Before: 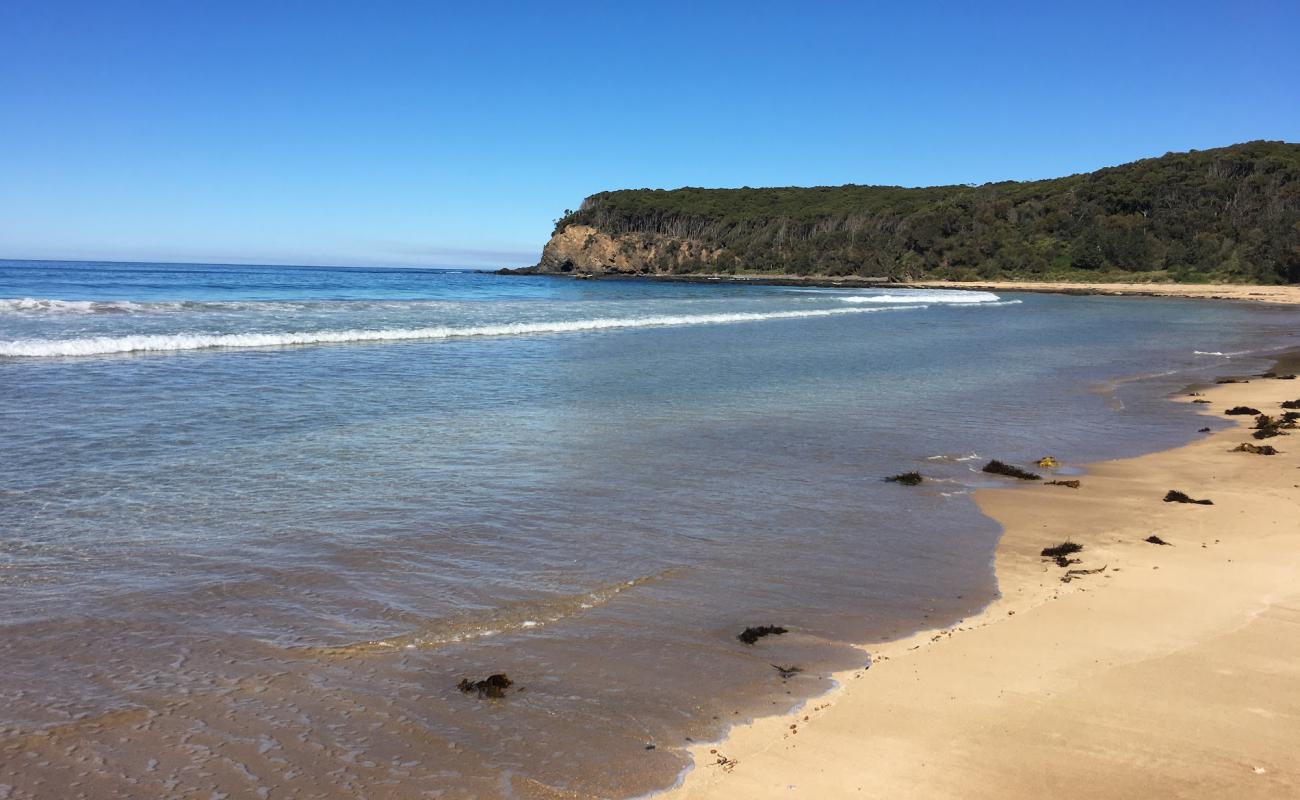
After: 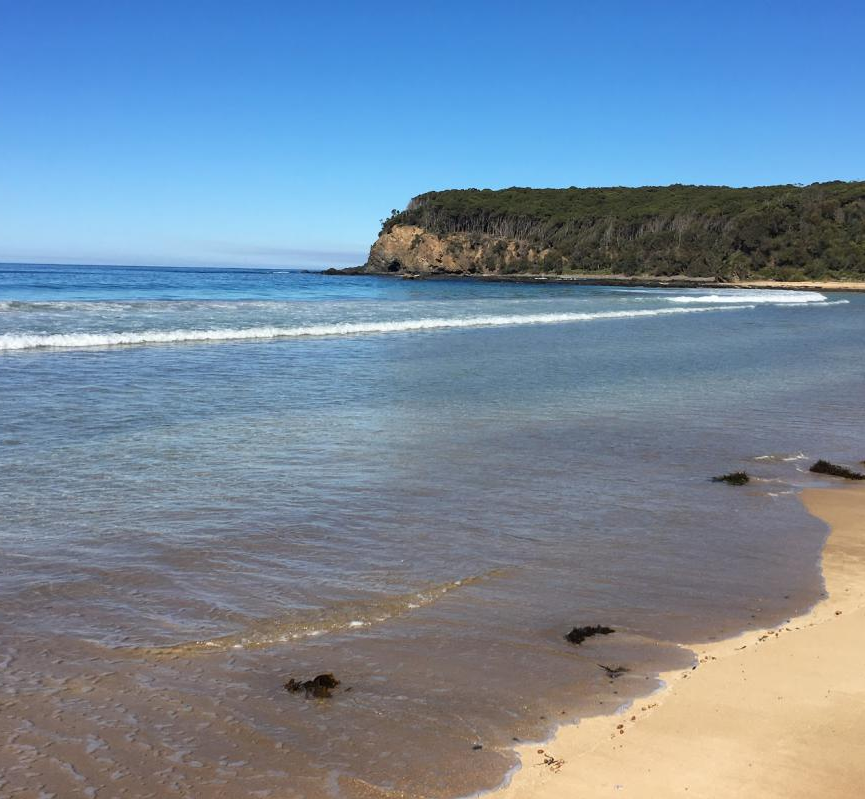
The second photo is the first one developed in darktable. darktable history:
crop and rotate: left 13.37%, right 20.054%
tone curve: color space Lab, independent channels, preserve colors none
